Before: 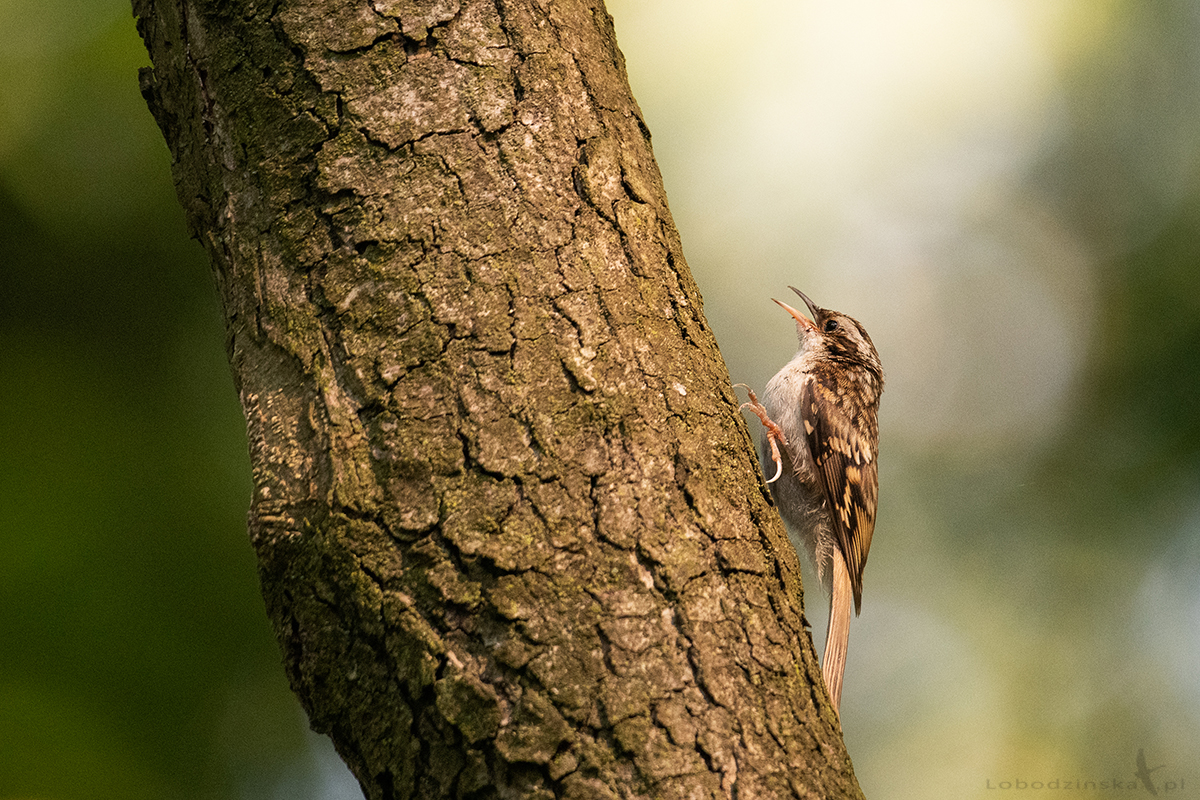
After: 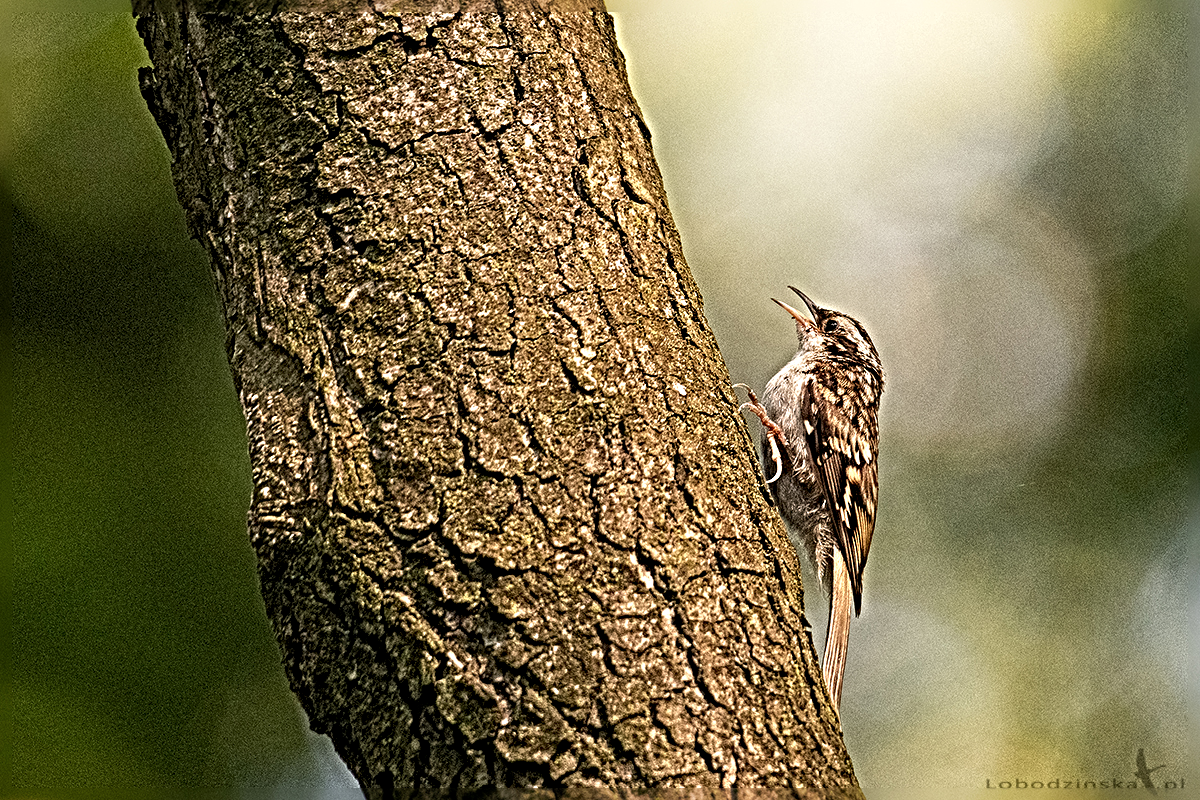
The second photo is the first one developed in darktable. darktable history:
sharpen: radius 6.3, amount 1.8, threshold 0
local contrast: on, module defaults
